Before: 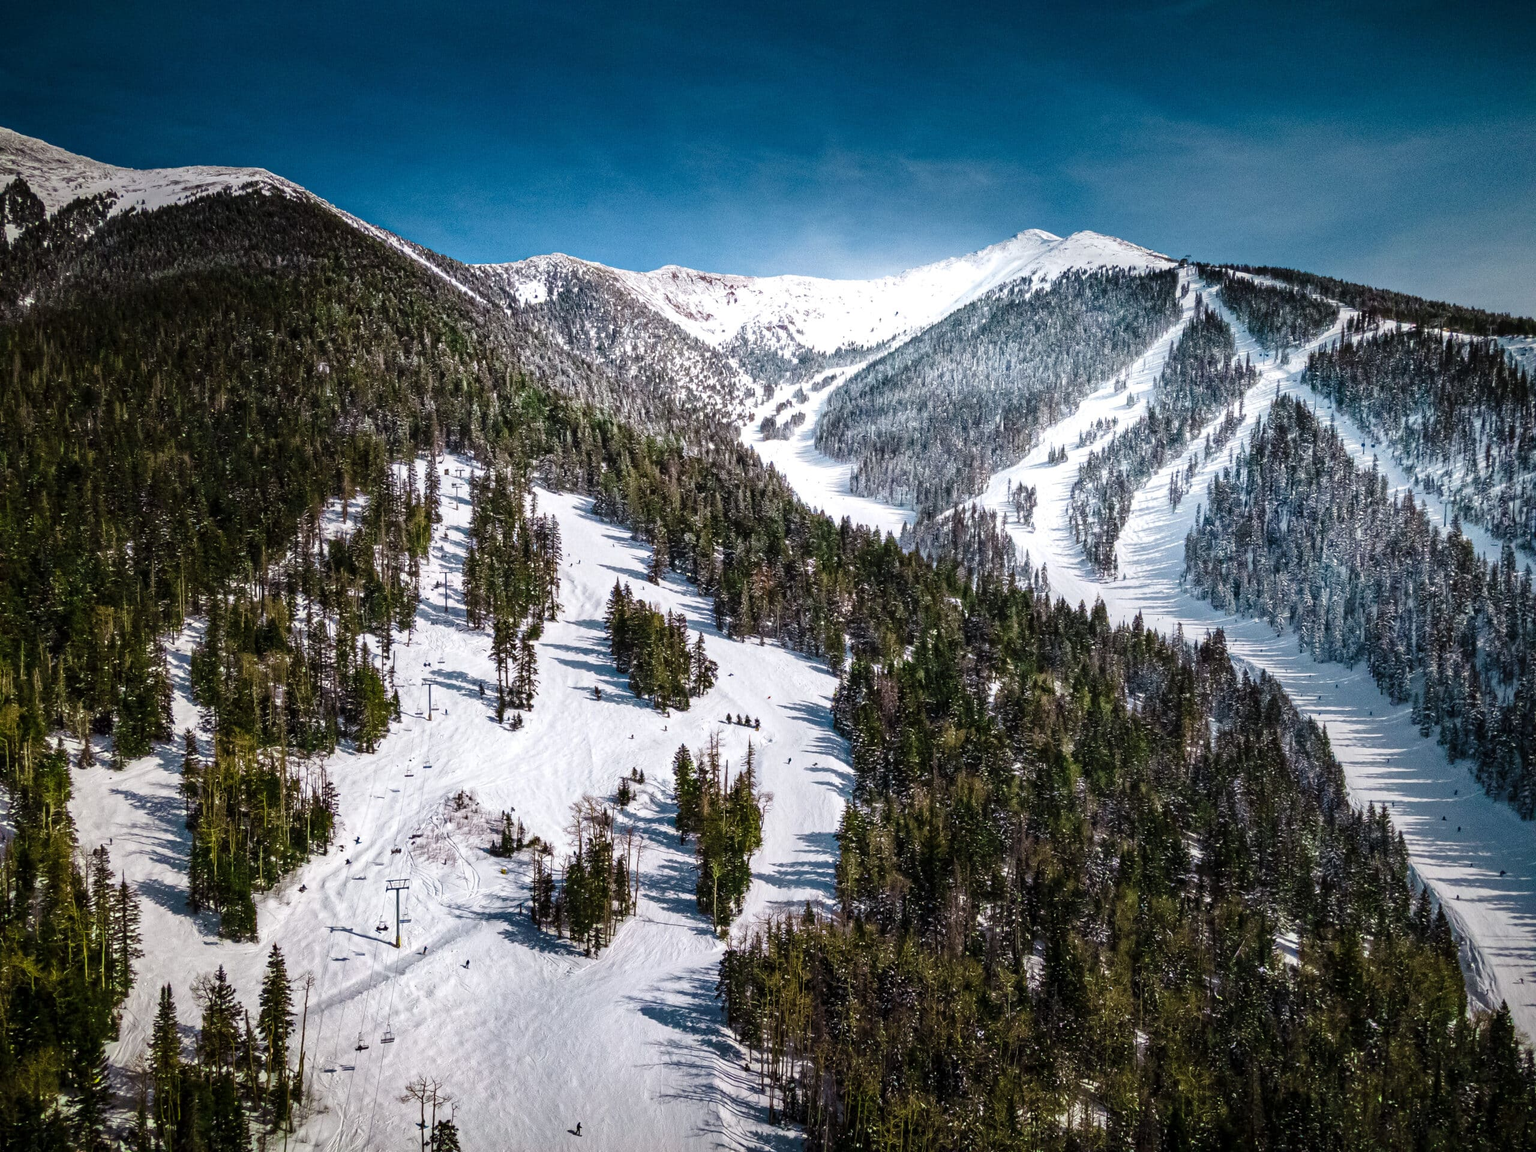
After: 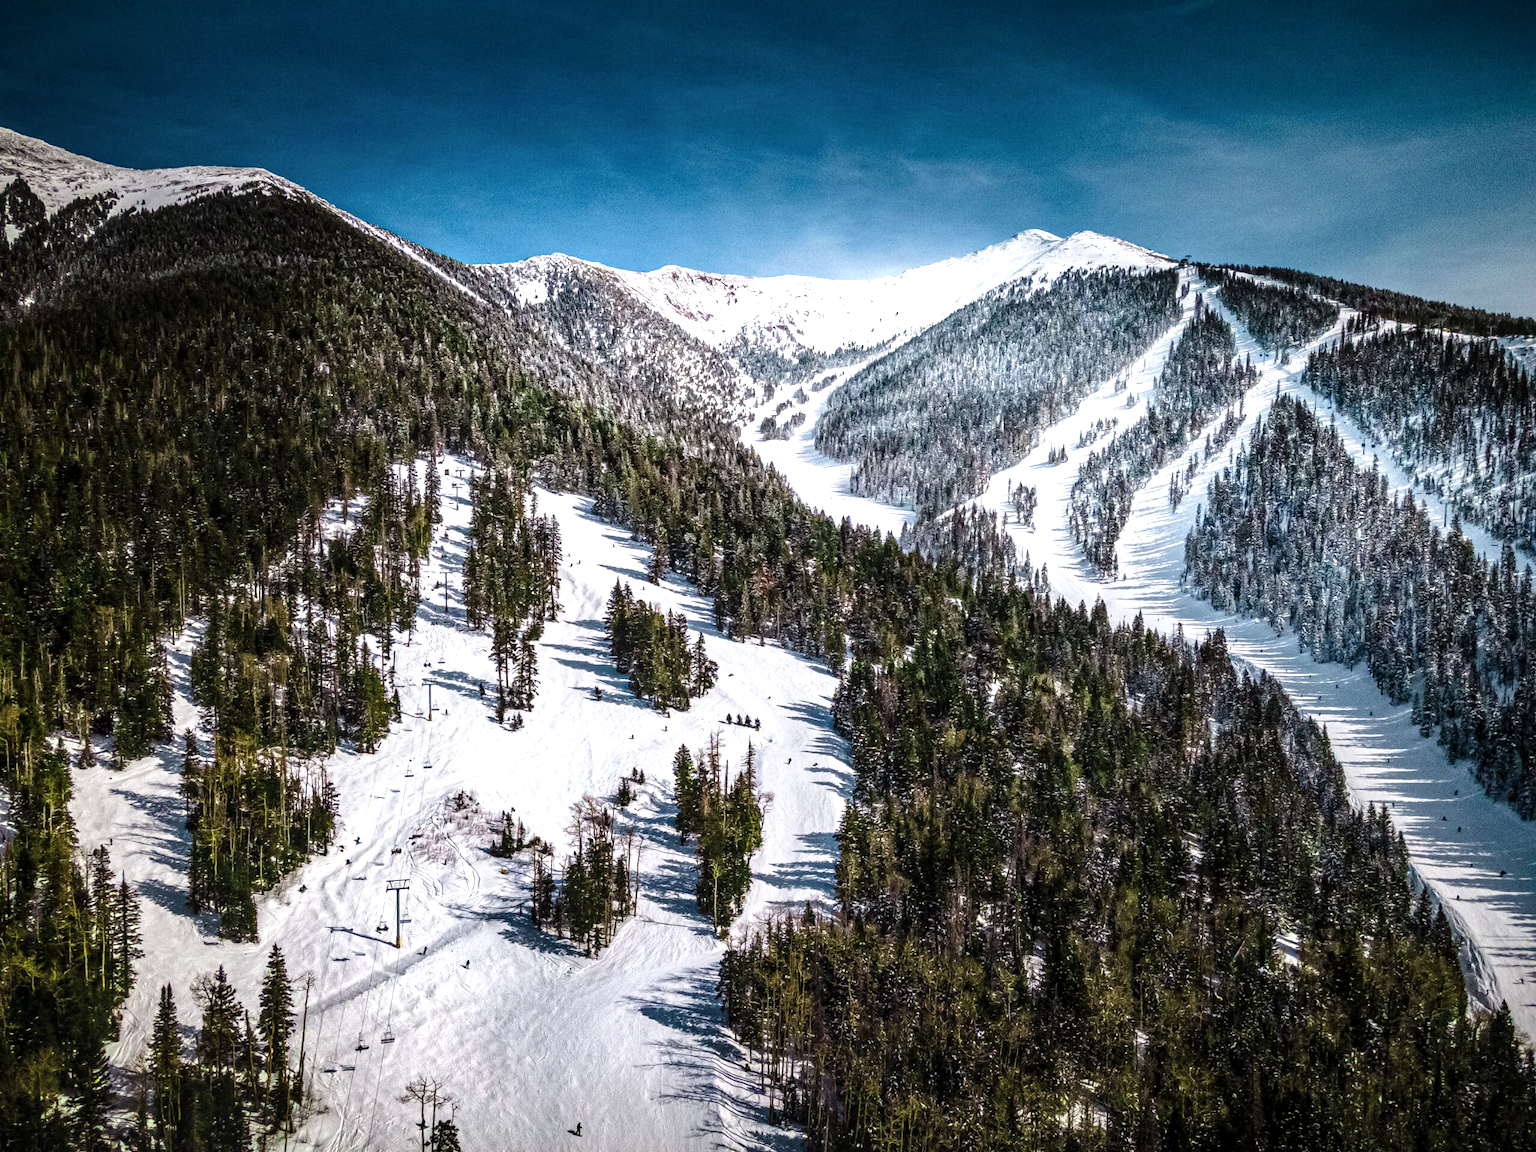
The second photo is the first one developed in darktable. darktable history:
color zones: mix -62.47%
tone equalizer: -8 EV -0.417 EV, -7 EV -0.389 EV, -6 EV -0.333 EV, -5 EV -0.222 EV, -3 EV 0.222 EV, -2 EV 0.333 EV, -1 EV 0.389 EV, +0 EV 0.417 EV, edges refinement/feathering 500, mask exposure compensation -1.57 EV, preserve details no
local contrast: on, module defaults
